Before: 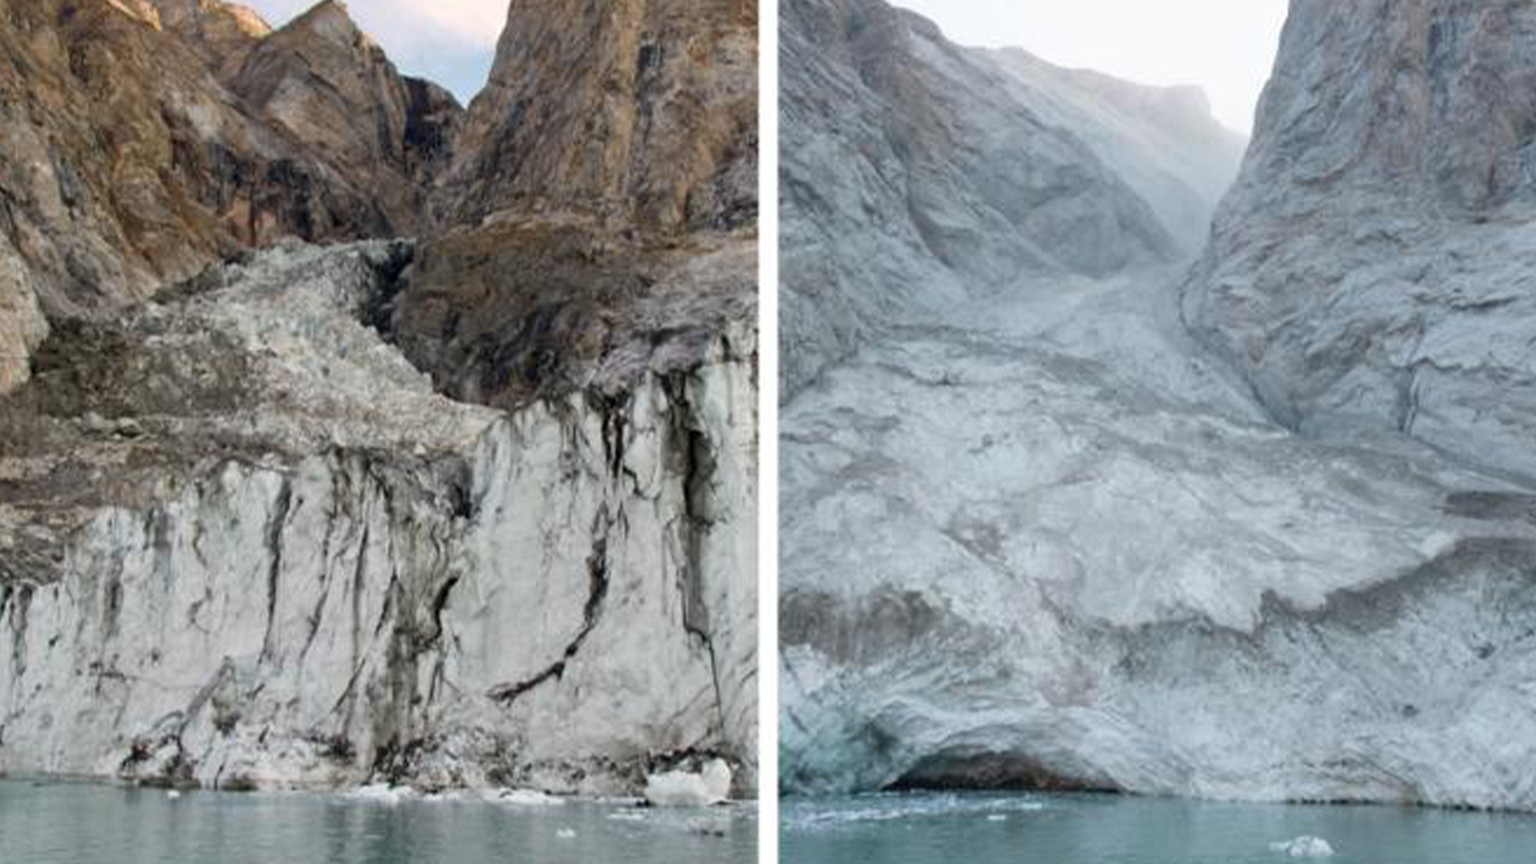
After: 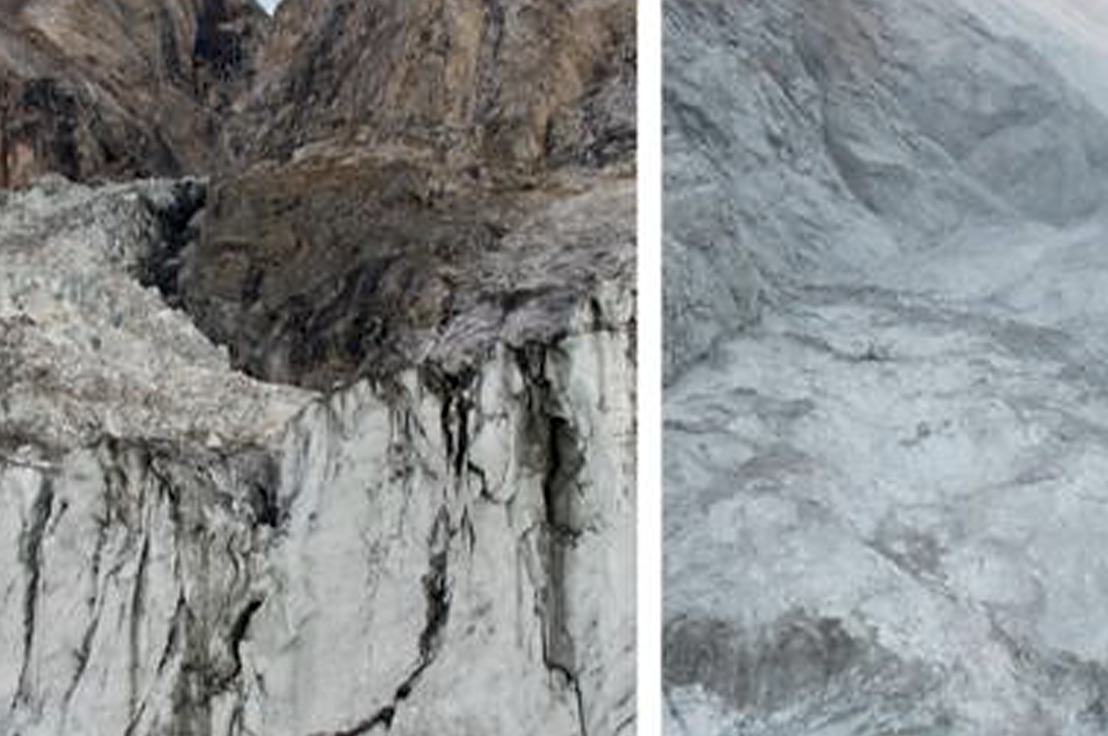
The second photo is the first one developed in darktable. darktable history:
sharpen: on, module defaults
color correction: saturation 0.8
crop: left 16.202%, top 11.208%, right 26.045%, bottom 20.557%
